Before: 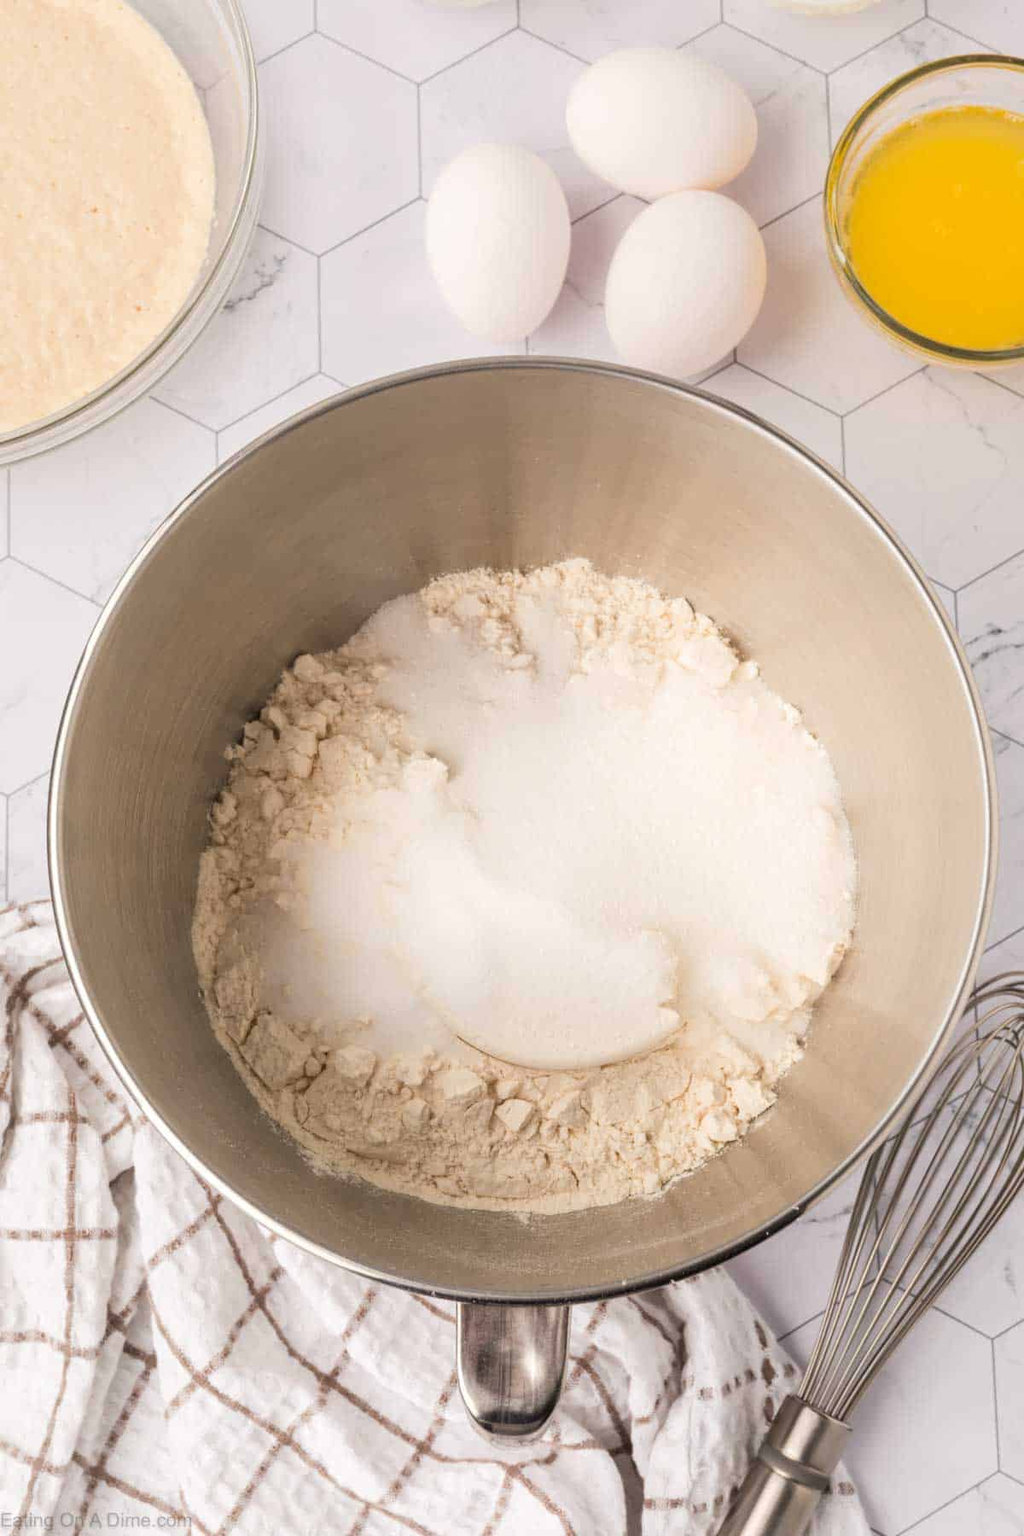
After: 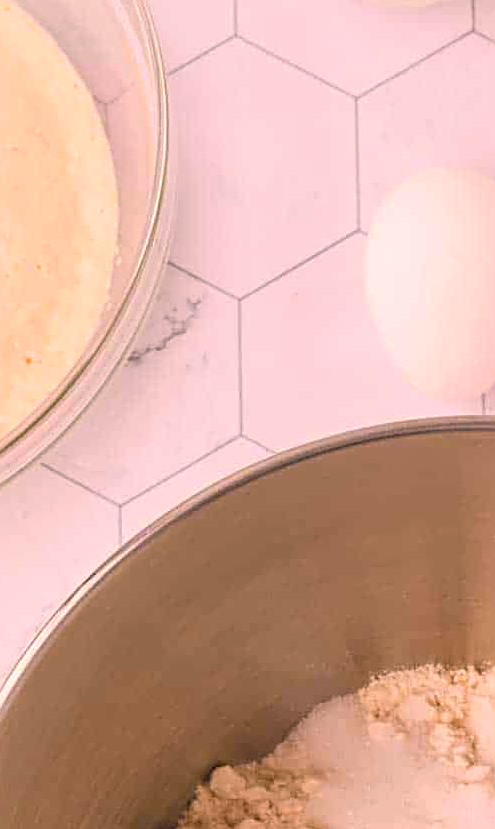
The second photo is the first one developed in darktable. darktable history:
crop and rotate: left 11.243%, top 0.072%, right 47.448%, bottom 53.831%
color correction: highlights a* 14.54, highlights b* 4.88
sharpen: on, module defaults
color balance rgb: perceptual saturation grading › global saturation 30.016%, global vibrance 14.846%
